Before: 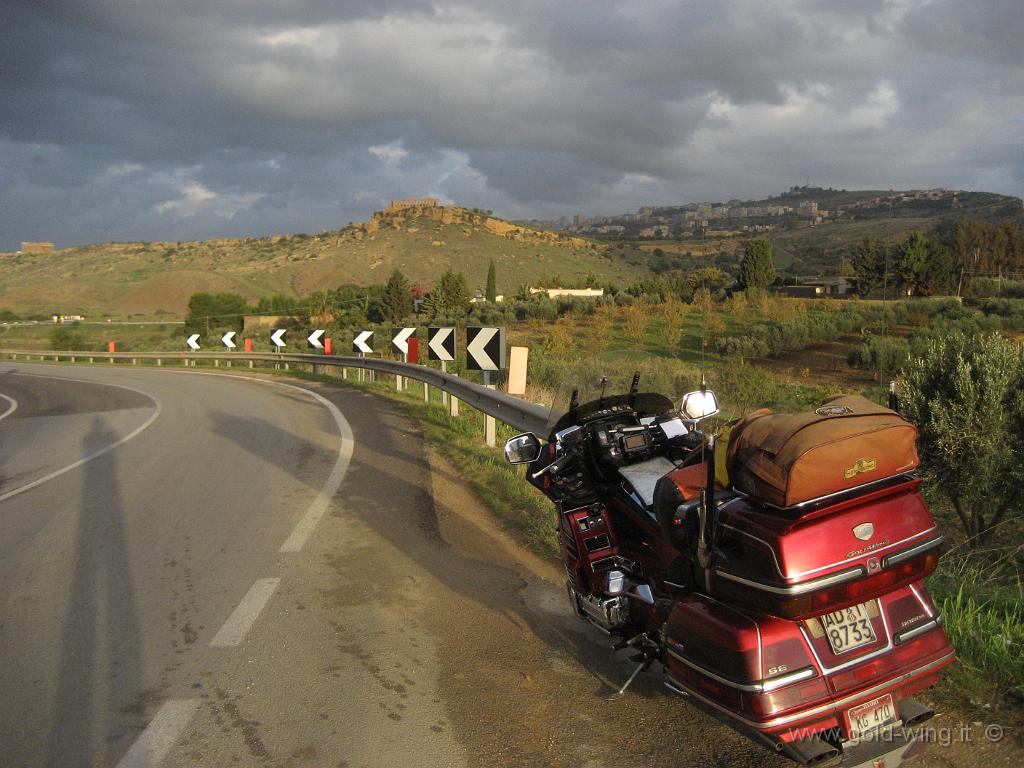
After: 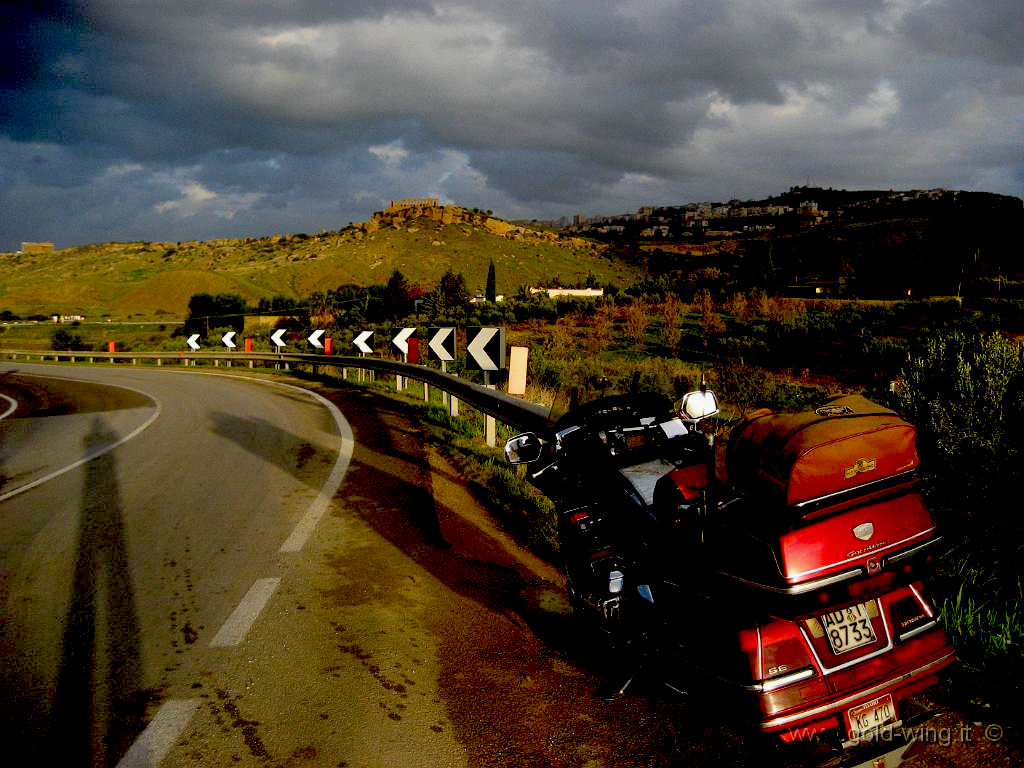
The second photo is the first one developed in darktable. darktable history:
exposure: black level correction 0.098, exposure -0.085 EV, compensate exposure bias true, compensate highlight preservation false
